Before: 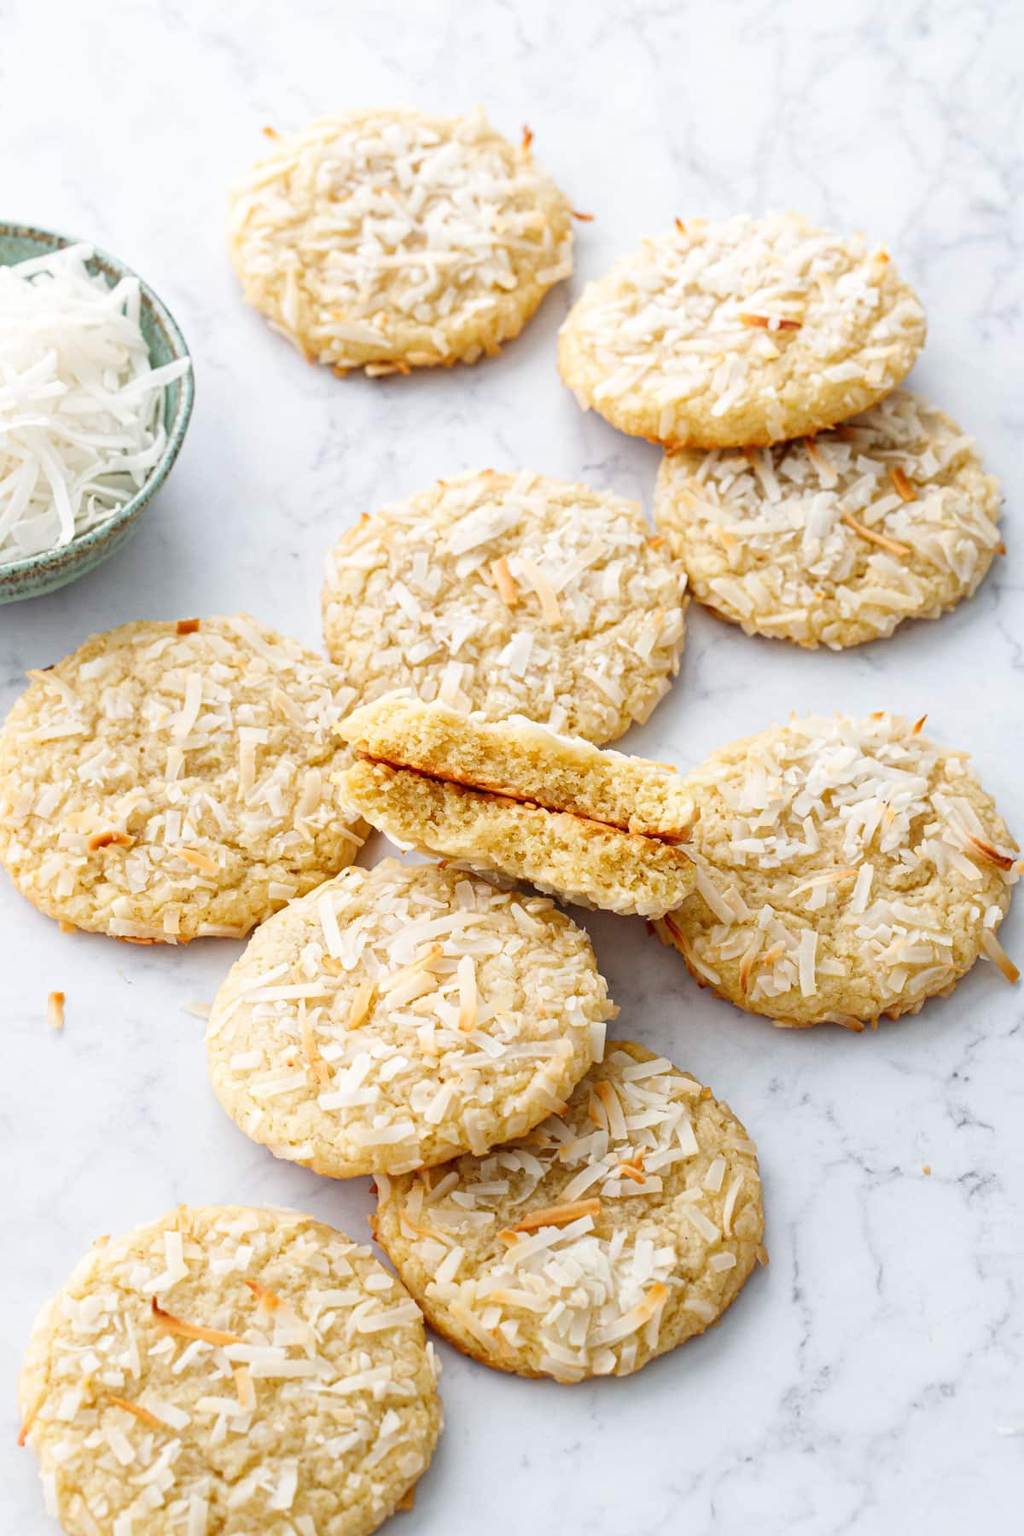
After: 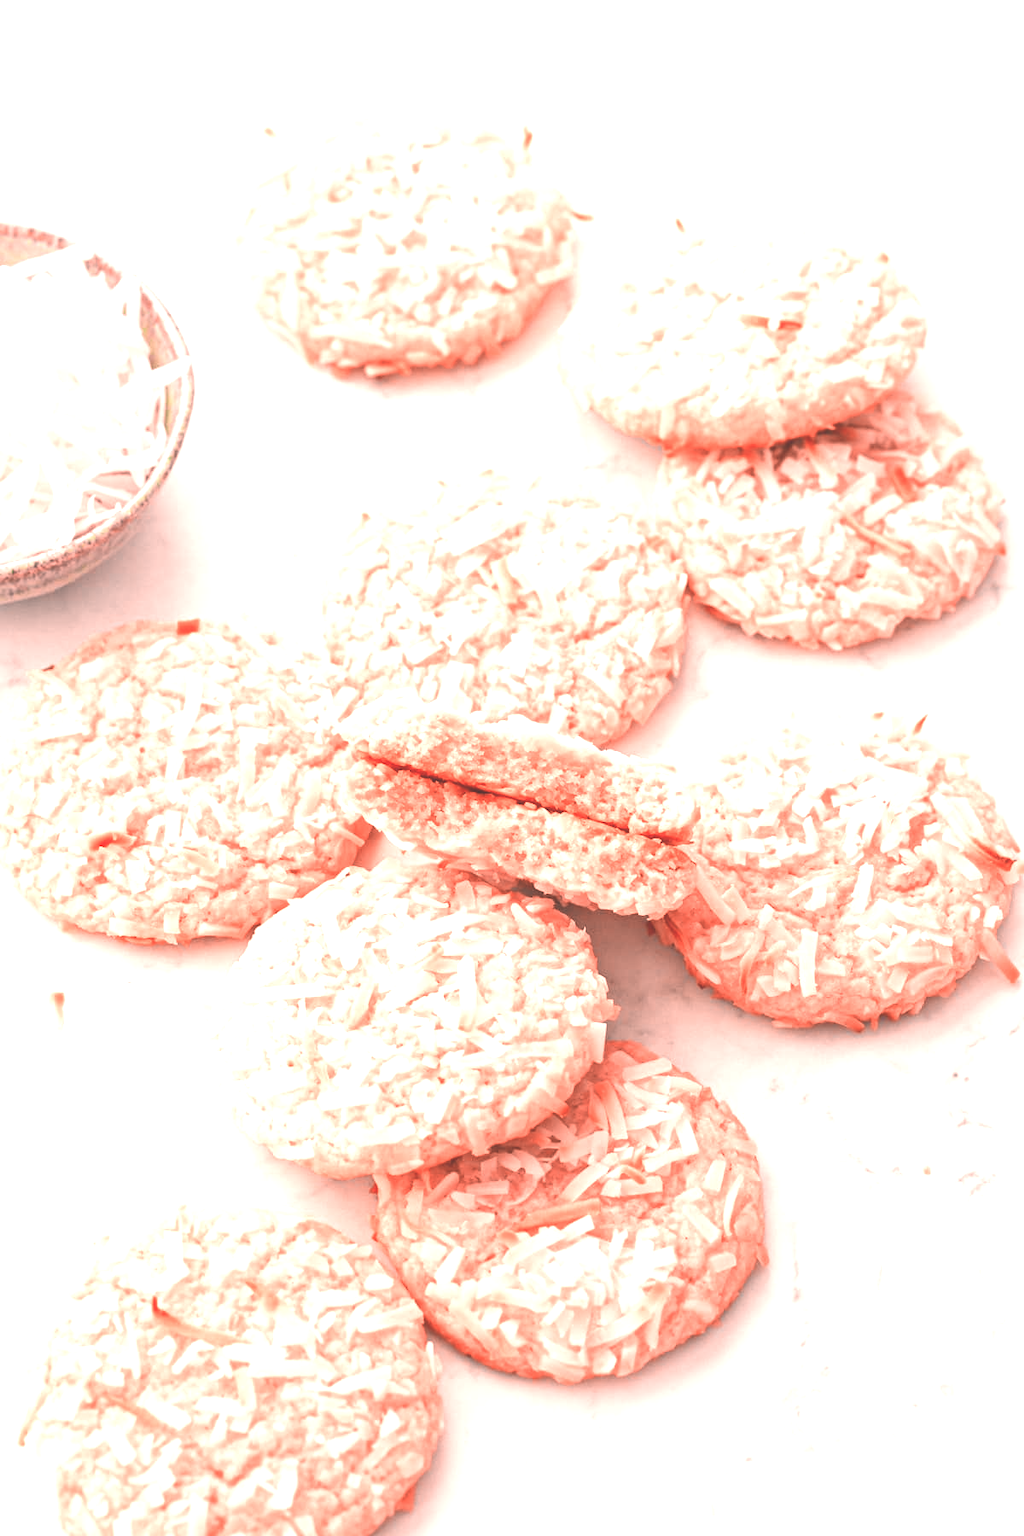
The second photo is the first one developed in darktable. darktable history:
white balance: red 1.138, green 0.996, blue 0.812
exposure: black level correction -0.005, exposure 1.002 EV, compensate highlight preservation false
color zones: curves: ch2 [(0, 0.5) (0.084, 0.497) (0.323, 0.335) (0.4, 0.497) (1, 0.5)], process mode strong
local contrast: highlights 68%, shadows 68%, detail 82%, midtone range 0.325
